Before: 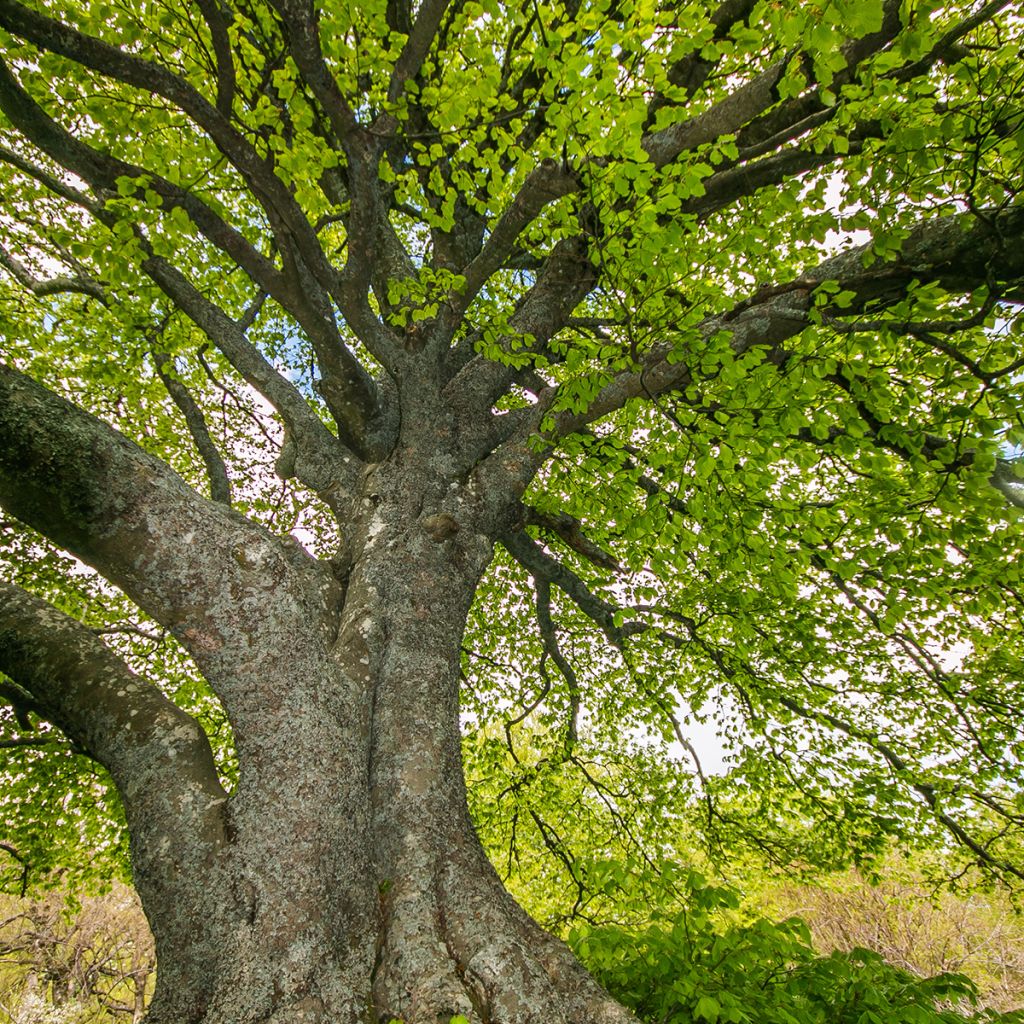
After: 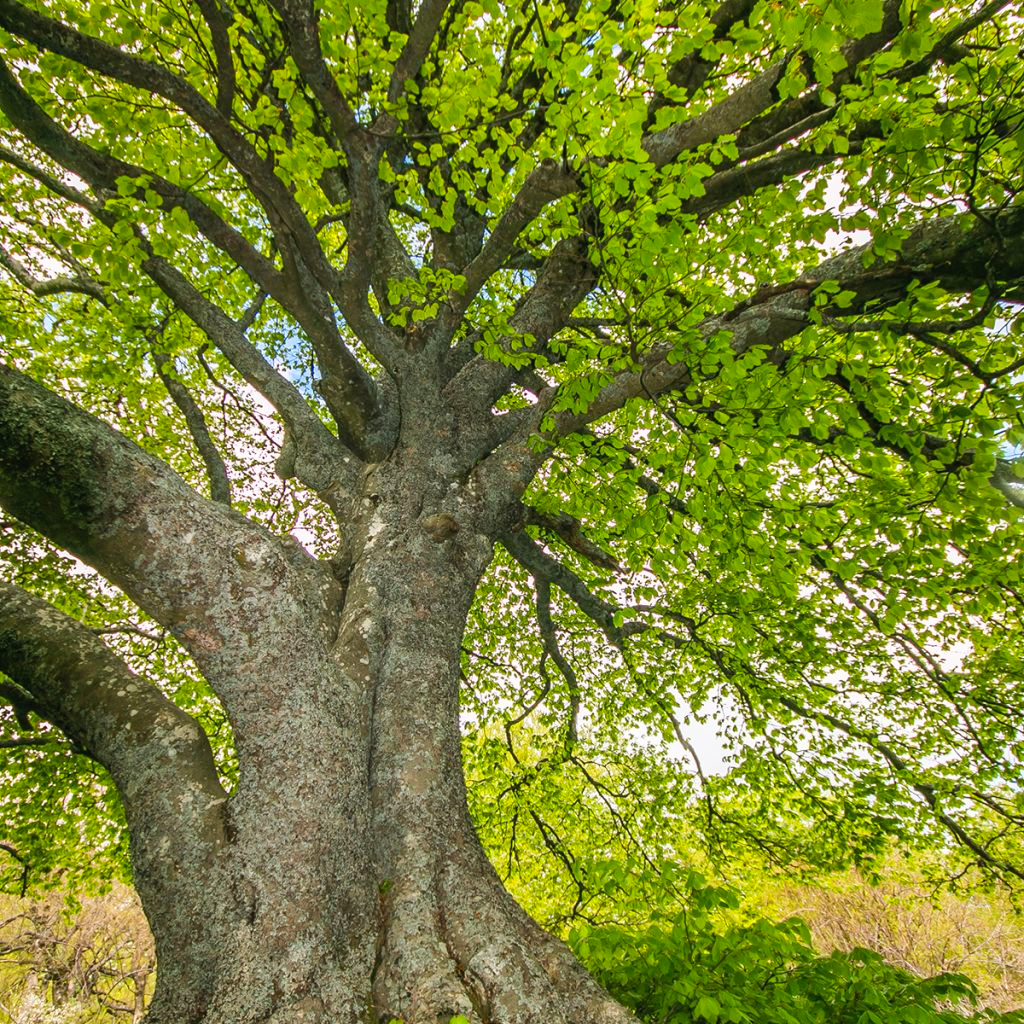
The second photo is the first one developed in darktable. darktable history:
contrast brightness saturation: contrast 0.074, brightness 0.083, saturation 0.183
